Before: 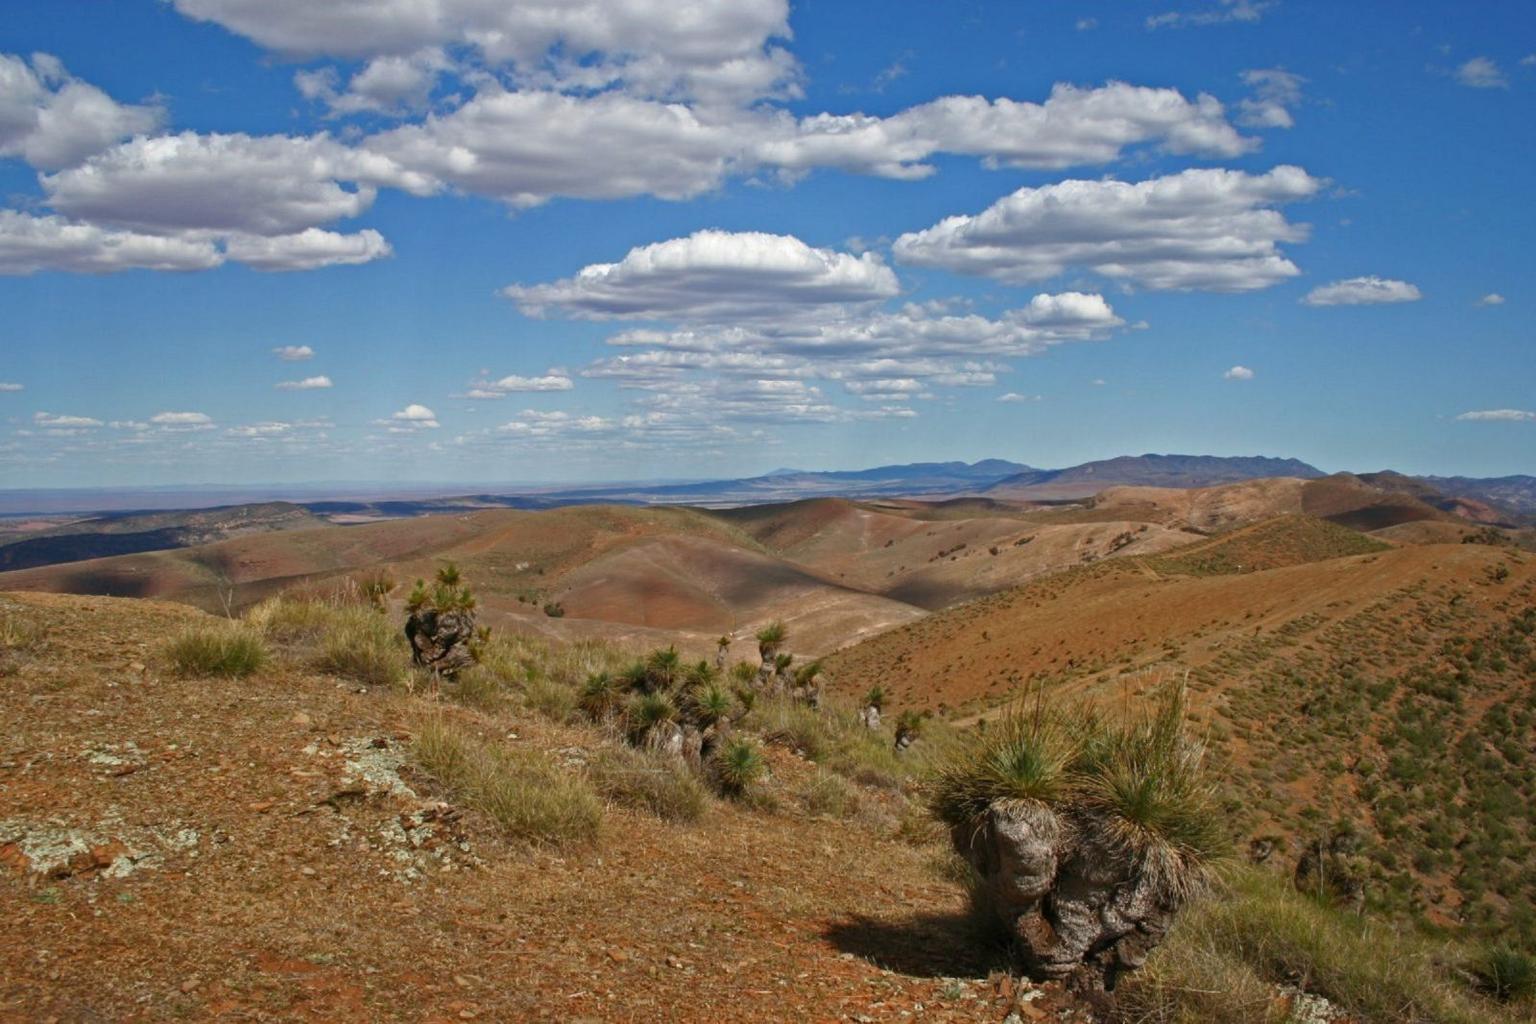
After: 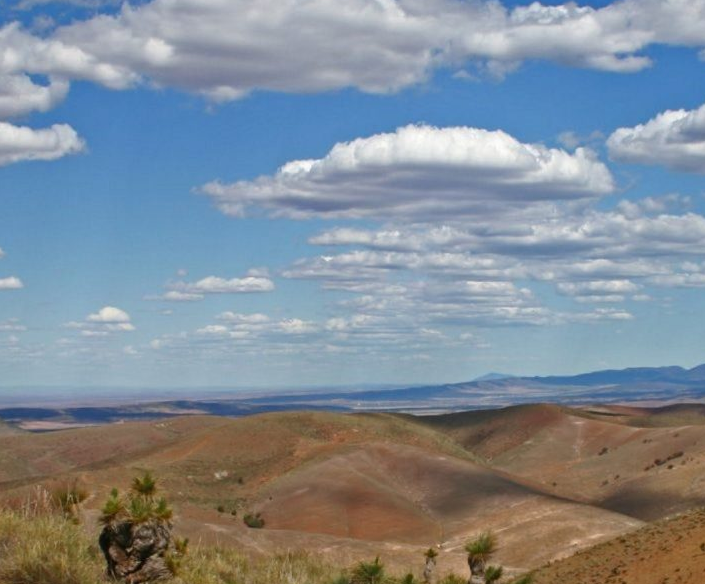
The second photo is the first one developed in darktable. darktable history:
crop: left 20.248%, top 10.86%, right 35.675%, bottom 34.321%
